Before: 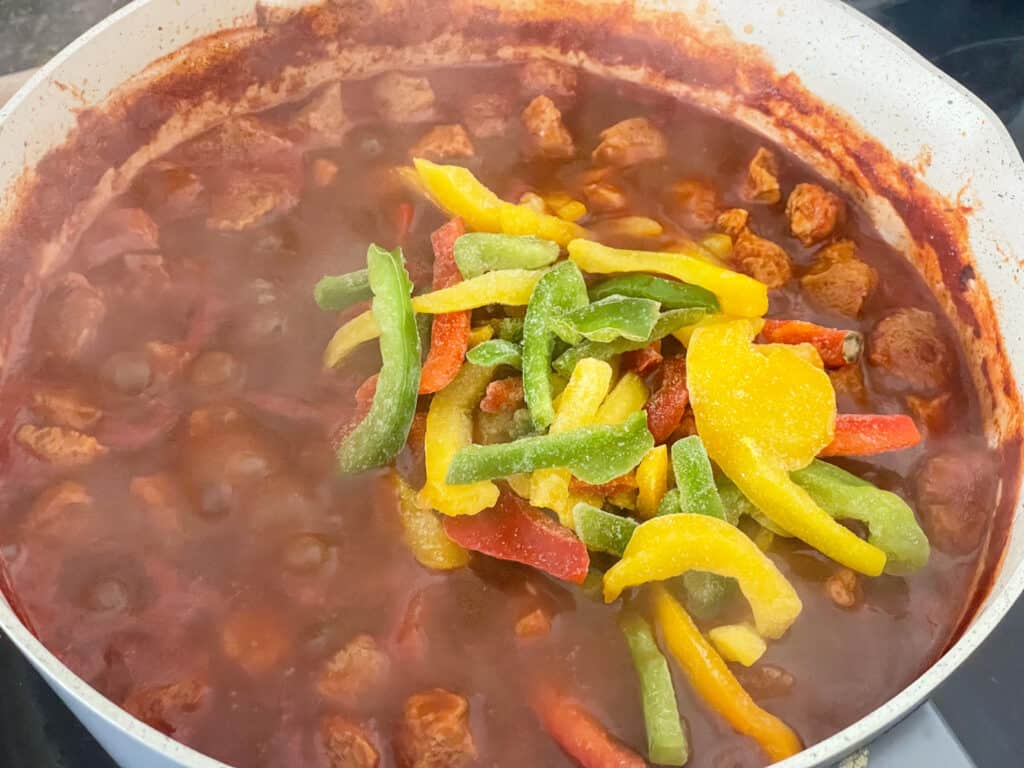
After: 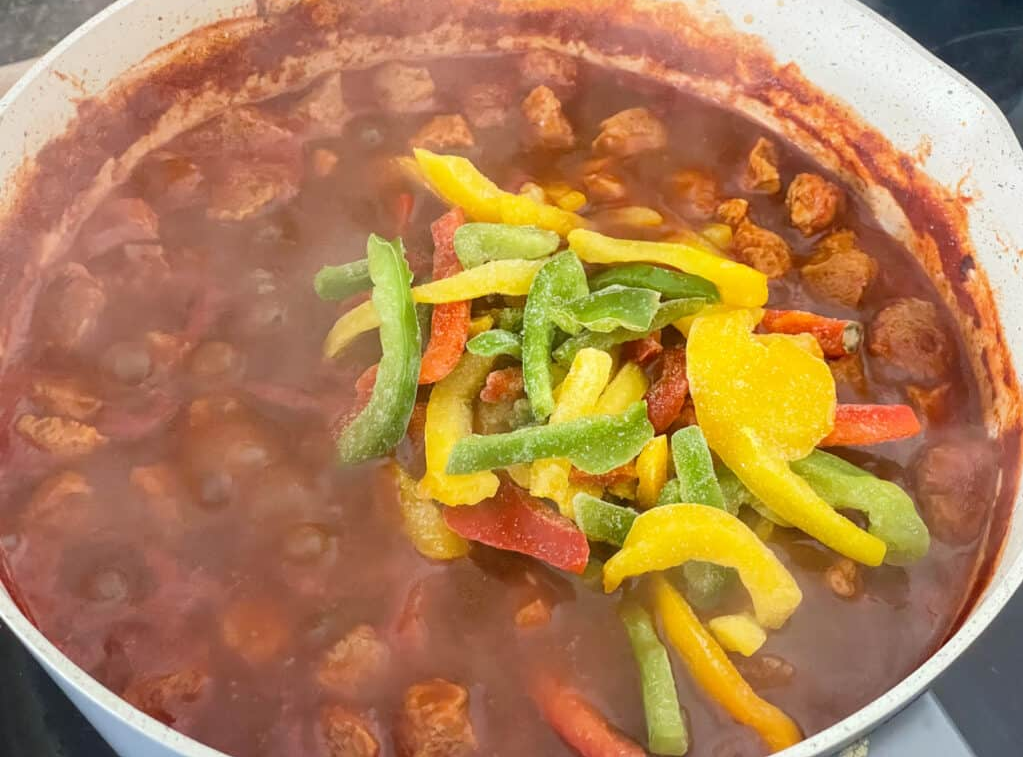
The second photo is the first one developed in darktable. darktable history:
crop: top 1.346%, right 0.03%
